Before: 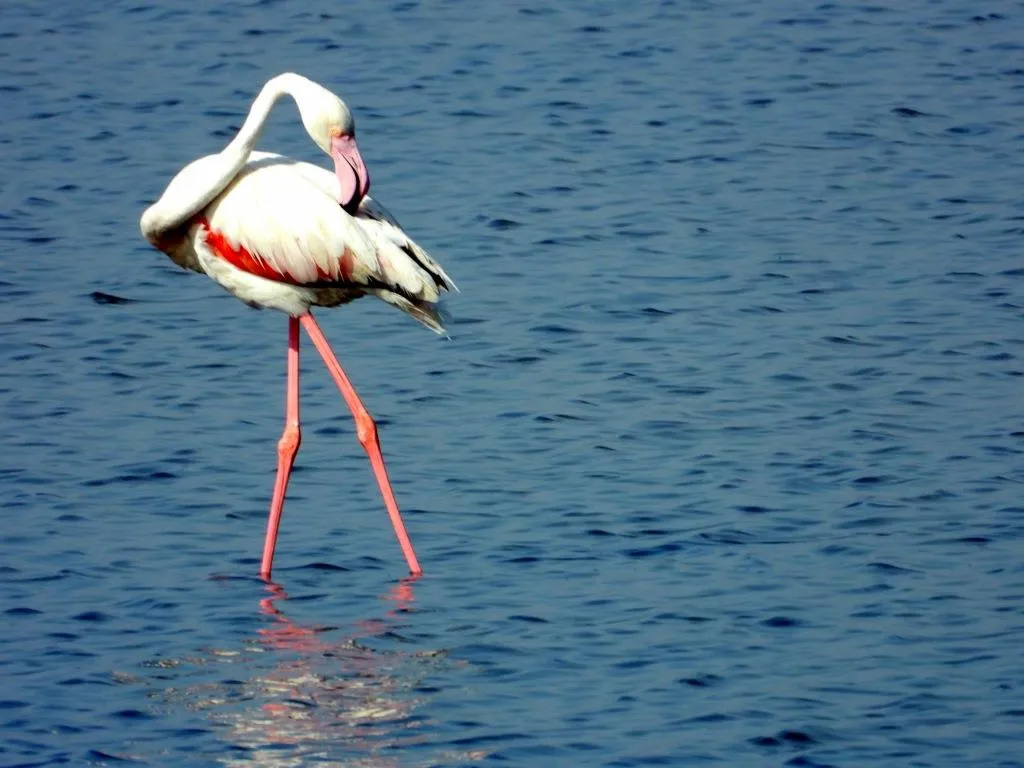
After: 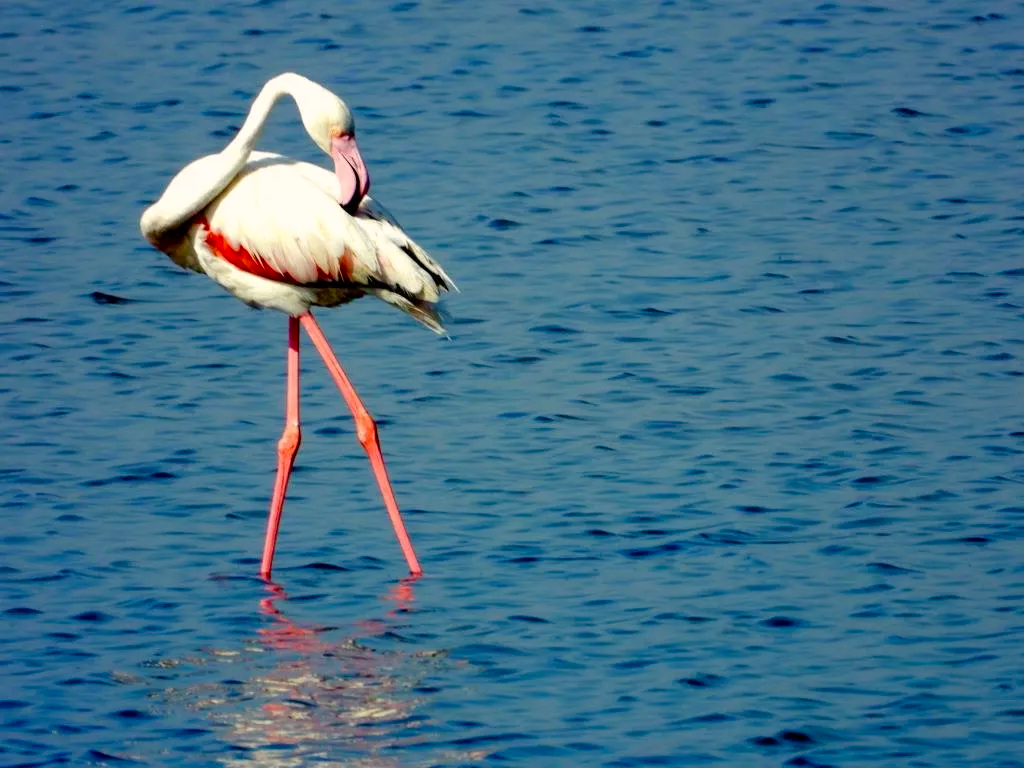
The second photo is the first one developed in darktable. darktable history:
color balance rgb: highlights gain › chroma 2.239%, highlights gain › hue 74.26°, perceptual saturation grading › global saturation 20%, perceptual saturation grading › highlights -25.837%, perceptual saturation grading › shadows 50.074%, global vibrance 5.057%
